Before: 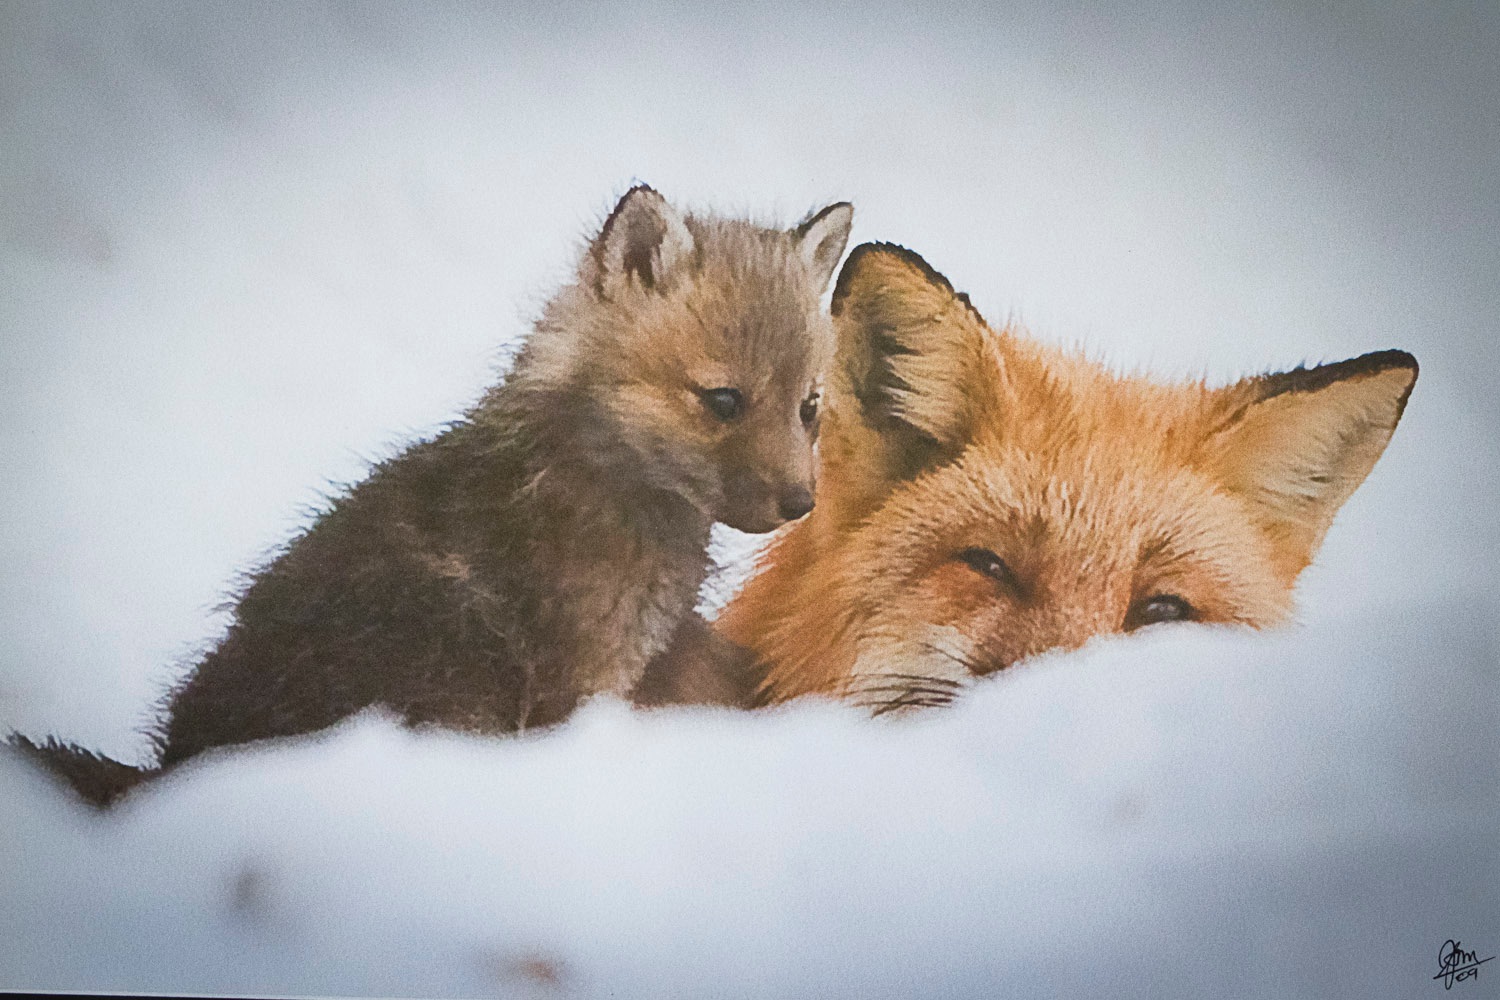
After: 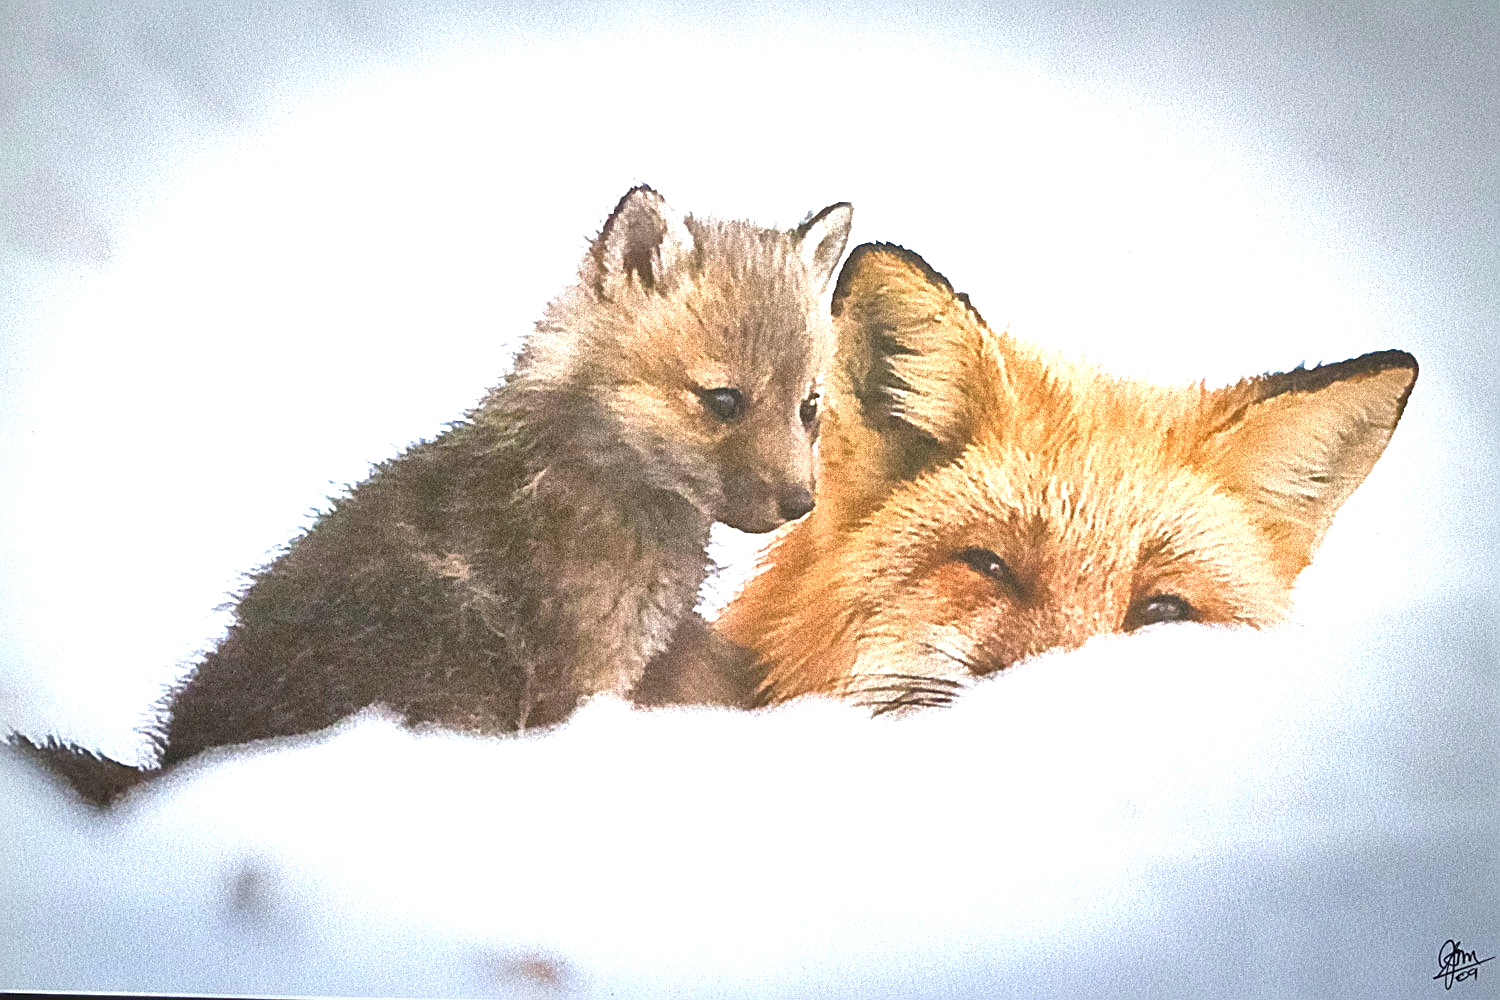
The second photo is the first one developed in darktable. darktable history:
local contrast: mode bilateral grid, contrast 20, coarseness 50, detail 140%, midtone range 0.2
exposure: black level correction 0, exposure 1.015 EV, compensate exposure bias true, compensate highlight preservation false
sharpen: amount 0.478
